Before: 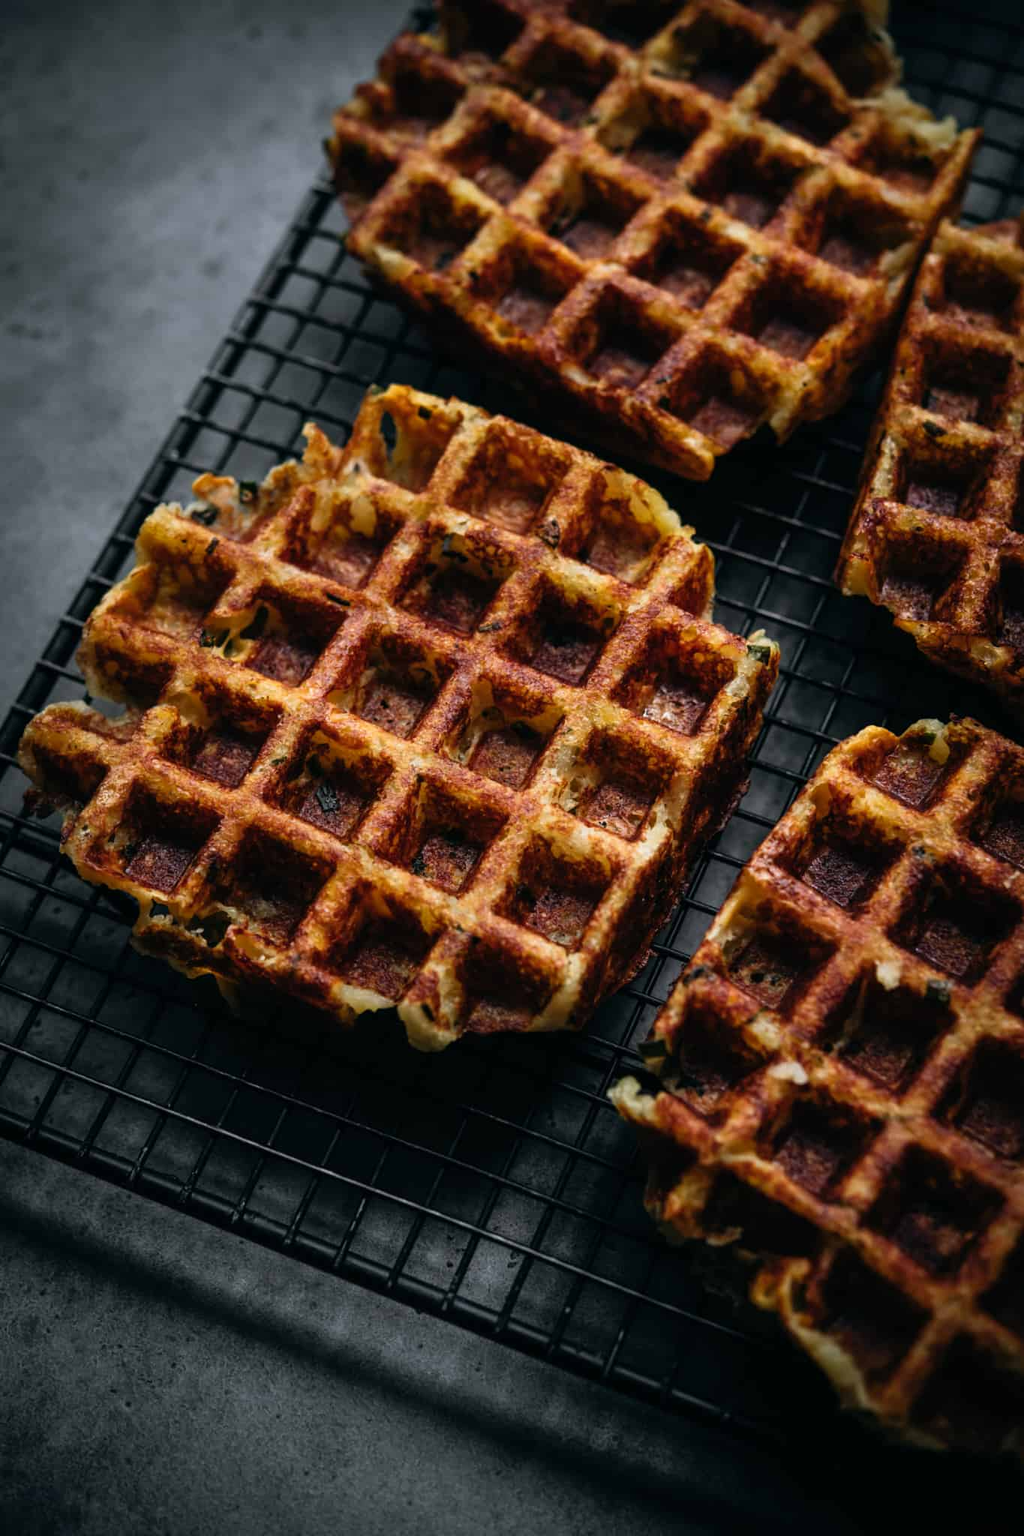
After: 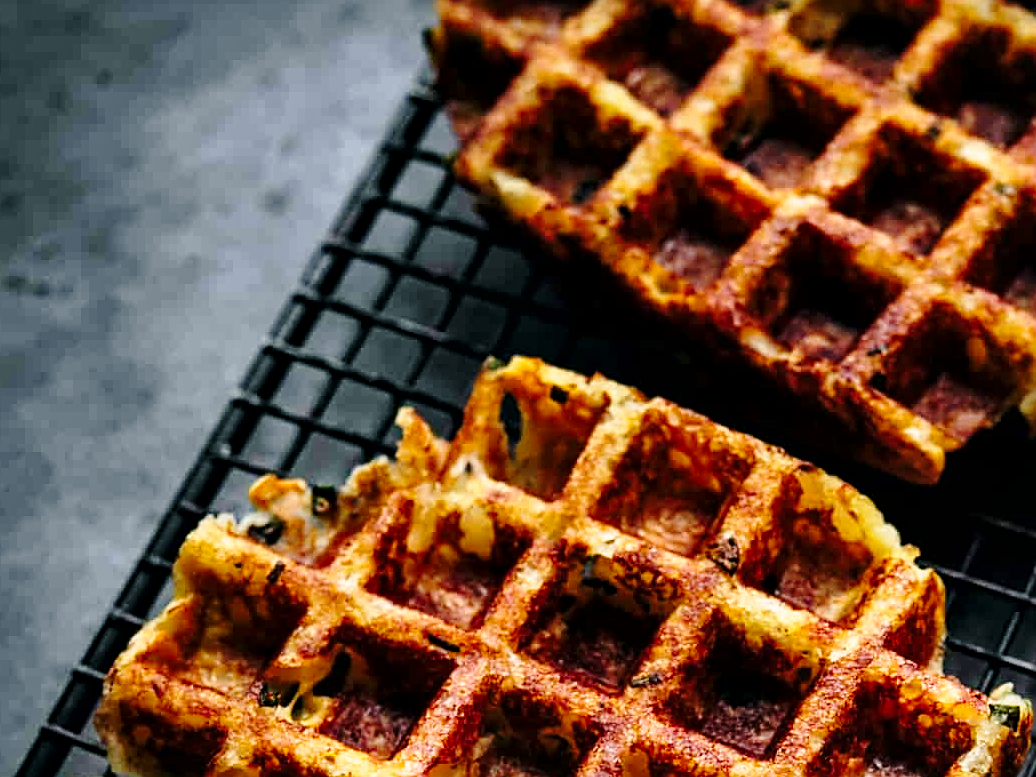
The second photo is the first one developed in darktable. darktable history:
crop: left 0.521%, top 7.63%, right 23.558%, bottom 54.404%
exposure: black level correction 0.001, exposure -0.124 EV, compensate exposure bias true, compensate highlight preservation false
local contrast: mode bilateral grid, contrast 26, coarseness 50, detail 124%, midtone range 0.2
tone equalizer: on, module defaults
base curve: curves: ch0 [(0, 0) (0.028, 0.03) (0.121, 0.232) (0.46, 0.748) (0.859, 0.968) (1, 1)], preserve colors none
haze removal: compatibility mode true, adaptive false
sharpen: on, module defaults
